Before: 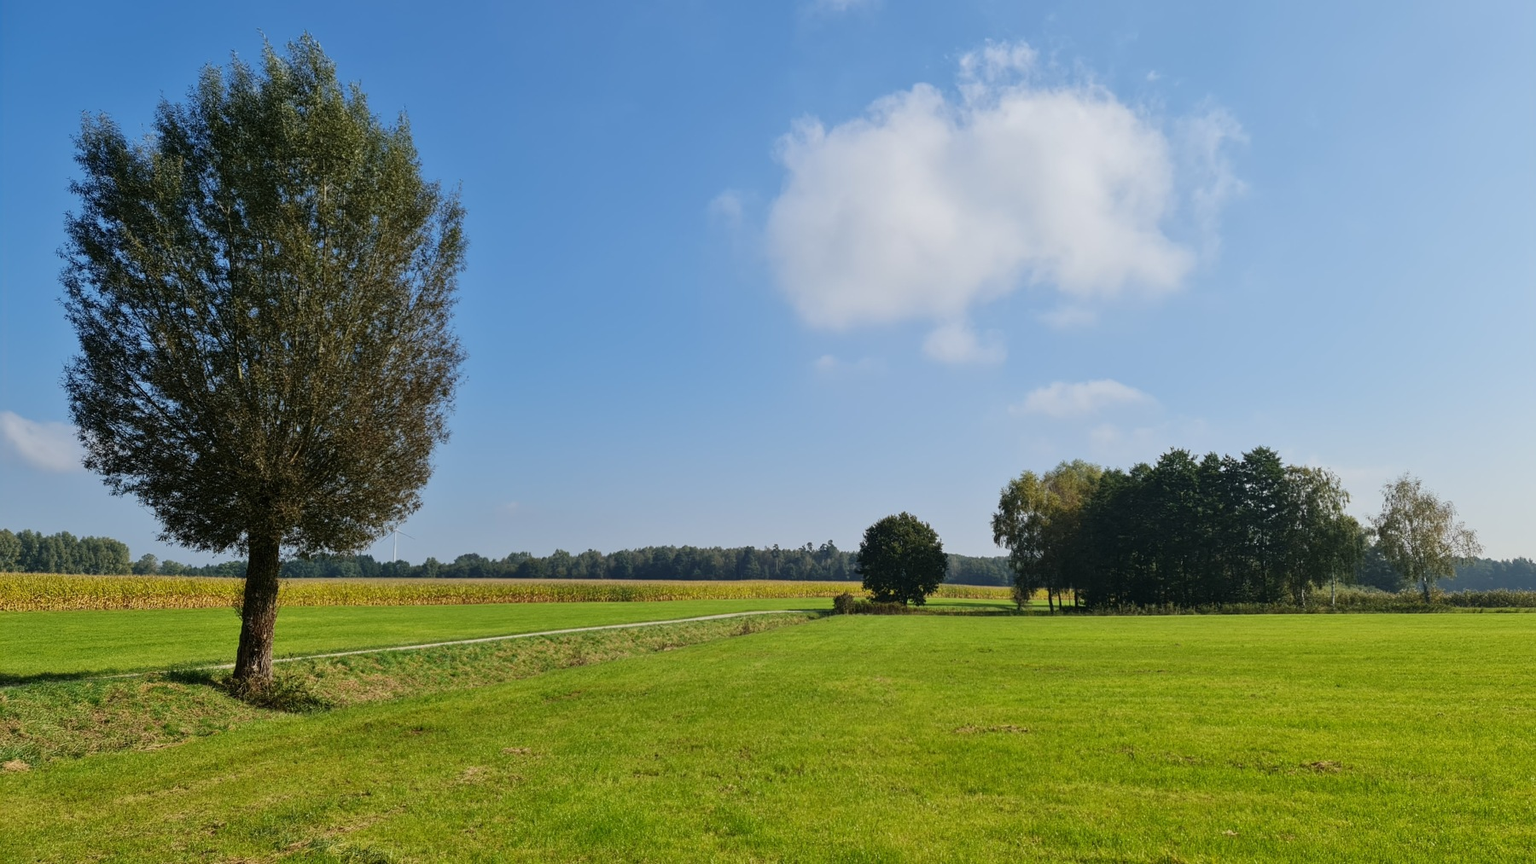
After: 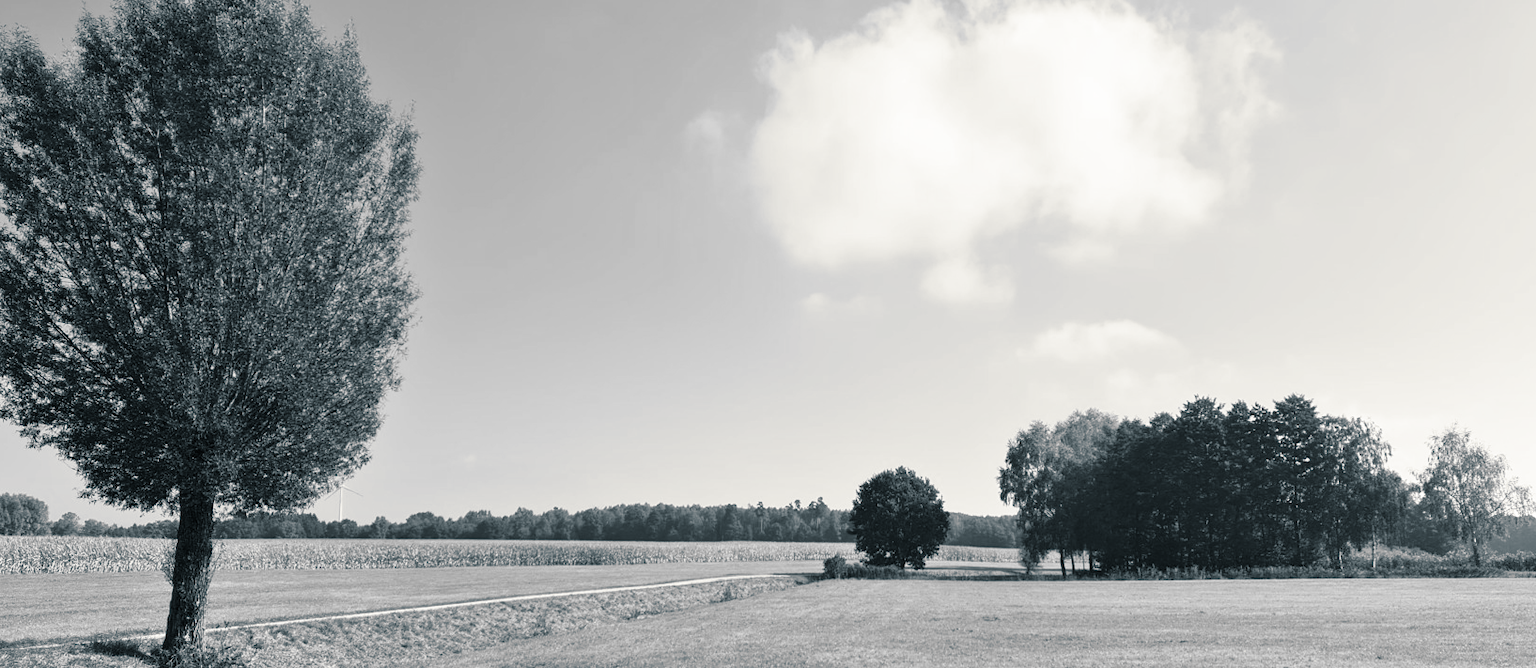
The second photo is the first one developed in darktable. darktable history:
crop: left 5.596%, top 10.314%, right 3.534%, bottom 19.395%
monochrome: on, module defaults
exposure: black level correction 0, exposure 0.877 EV, compensate exposure bias true, compensate highlight preservation false
filmic rgb: black relative exposure -16 EV, white relative exposure 2.93 EV, hardness 10.04, color science v6 (2022)
split-toning: shadows › hue 205.2°, shadows › saturation 0.29, highlights › hue 50.4°, highlights › saturation 0.38, balance -49.9
